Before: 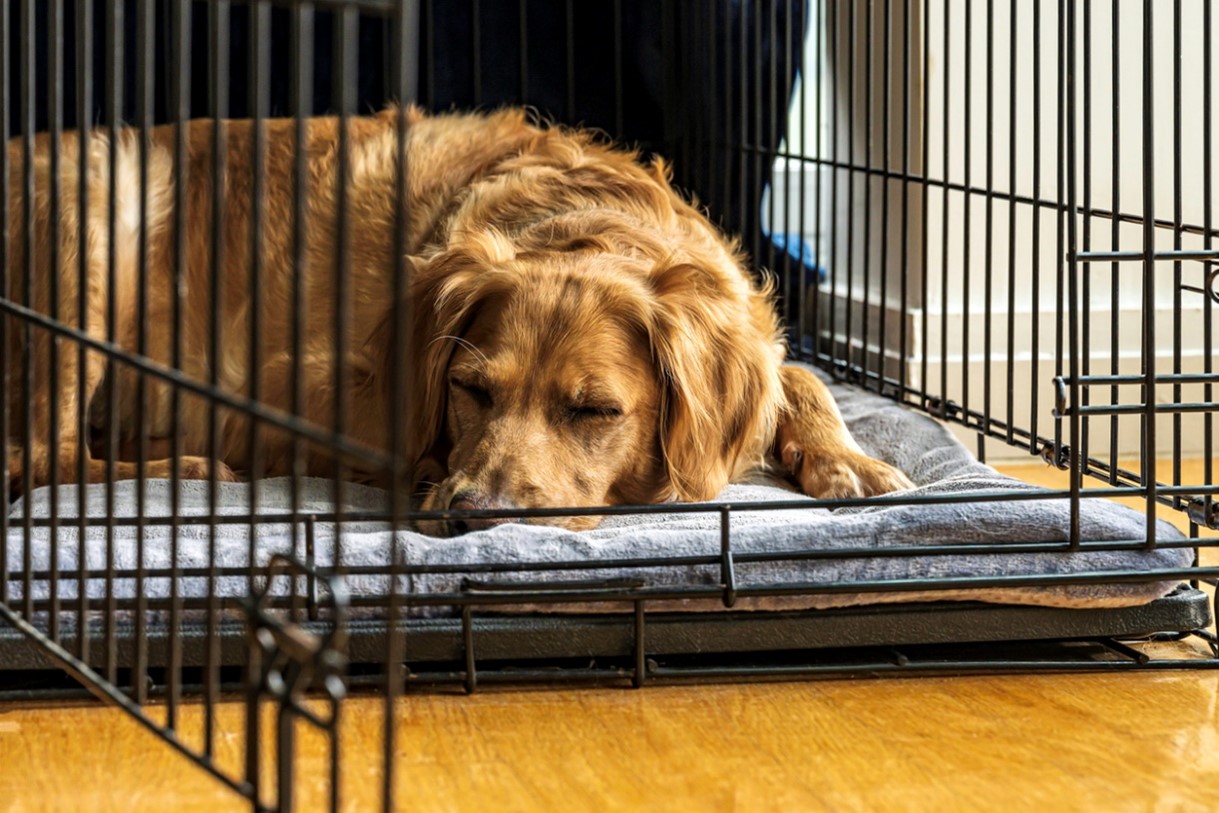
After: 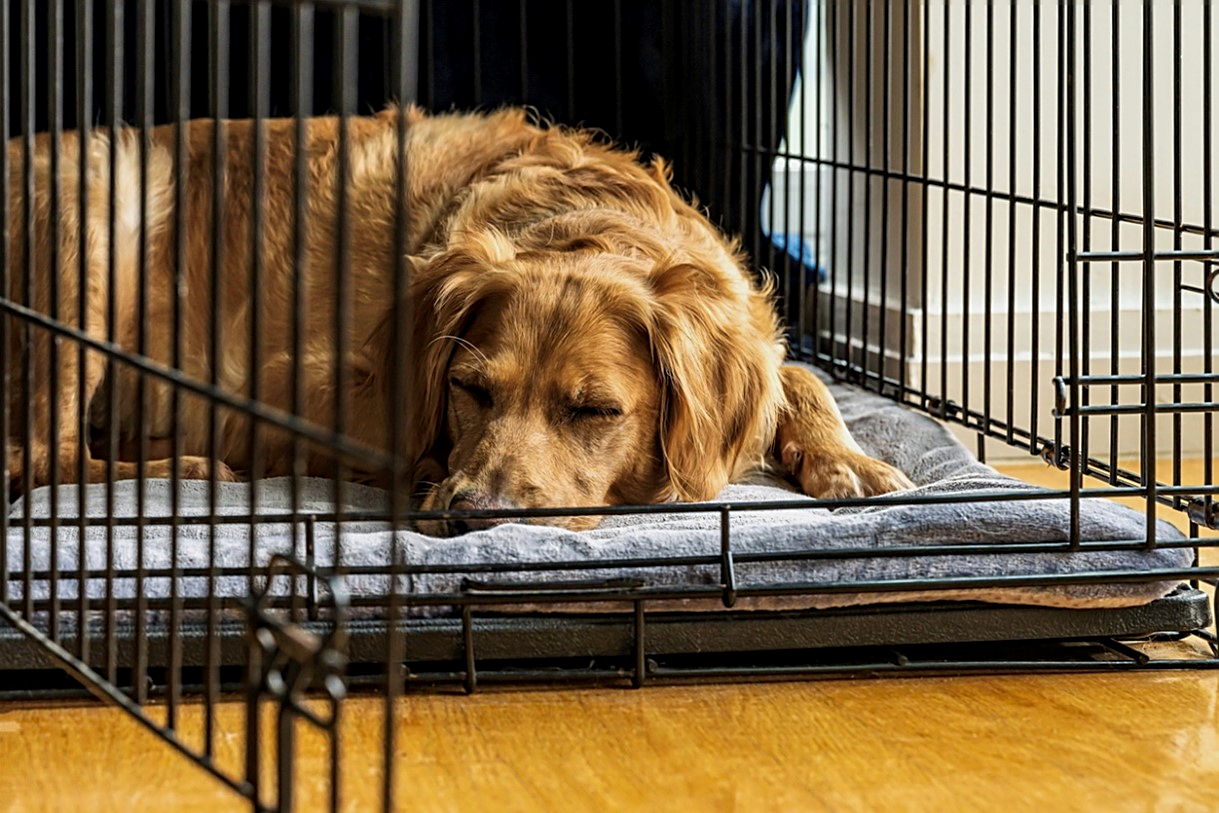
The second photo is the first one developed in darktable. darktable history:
sharpen: on, module defaults
shadows and highlights: shadows 30.99, highlights 0.998, soften with gaussian
exposure: black level correction 0.001, exposure -0.204 EV, compensate highlight preservation false
